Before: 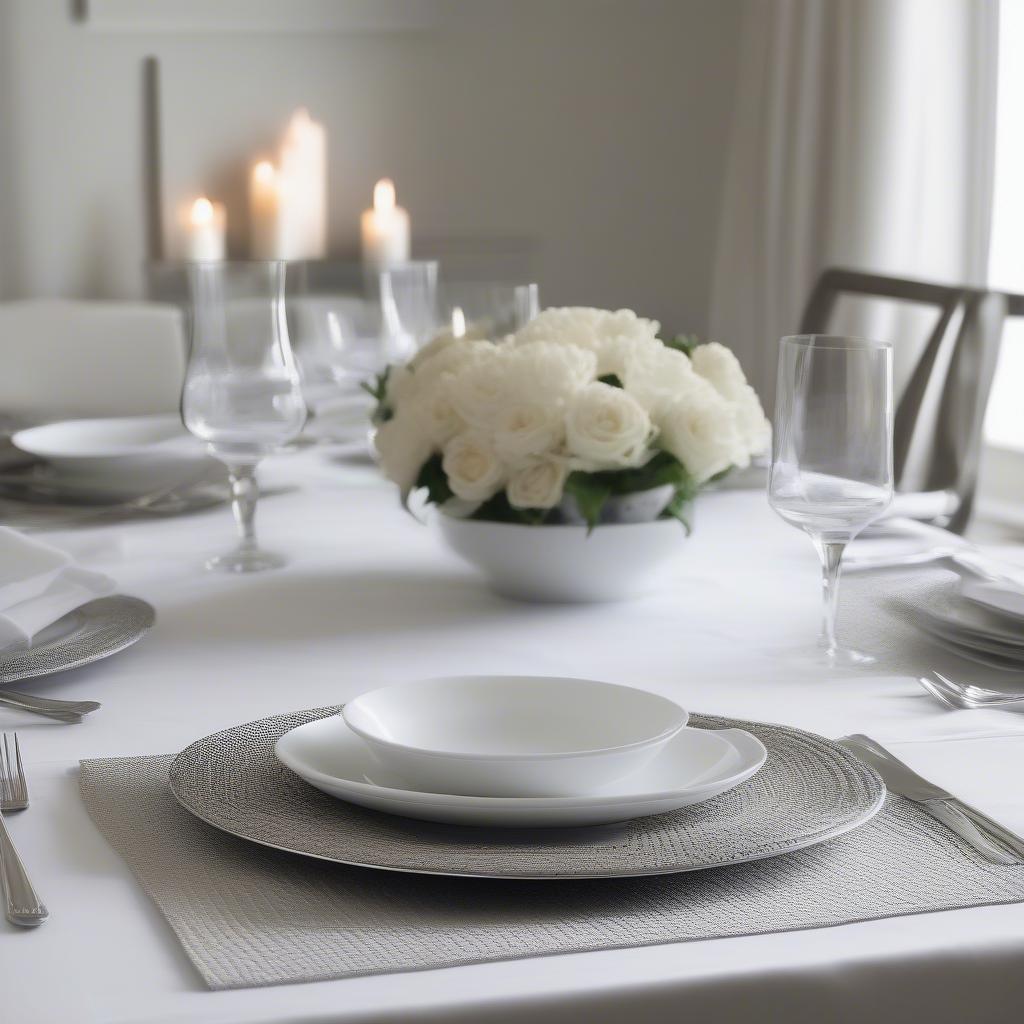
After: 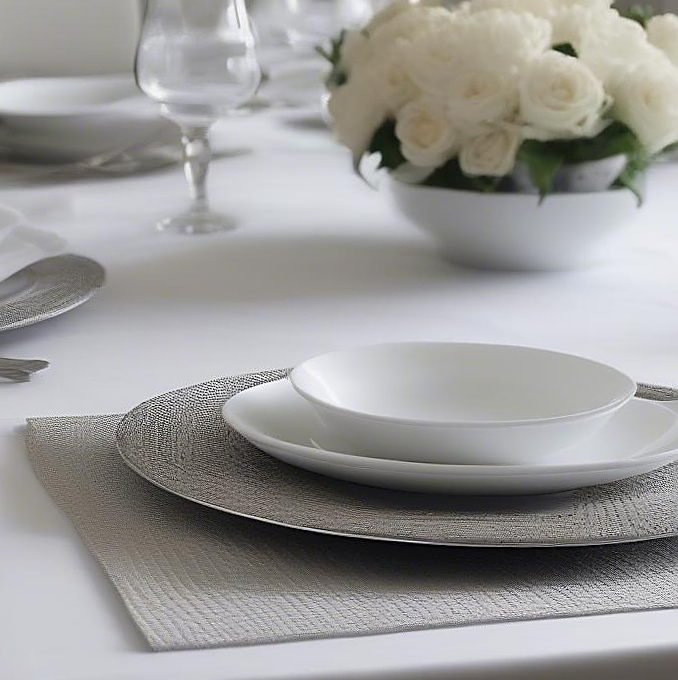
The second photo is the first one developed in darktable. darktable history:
sharpen: on, module defaults
crop and rotate: angle -1.14°, left 3.863%, top 32.263%, right 28.588%
